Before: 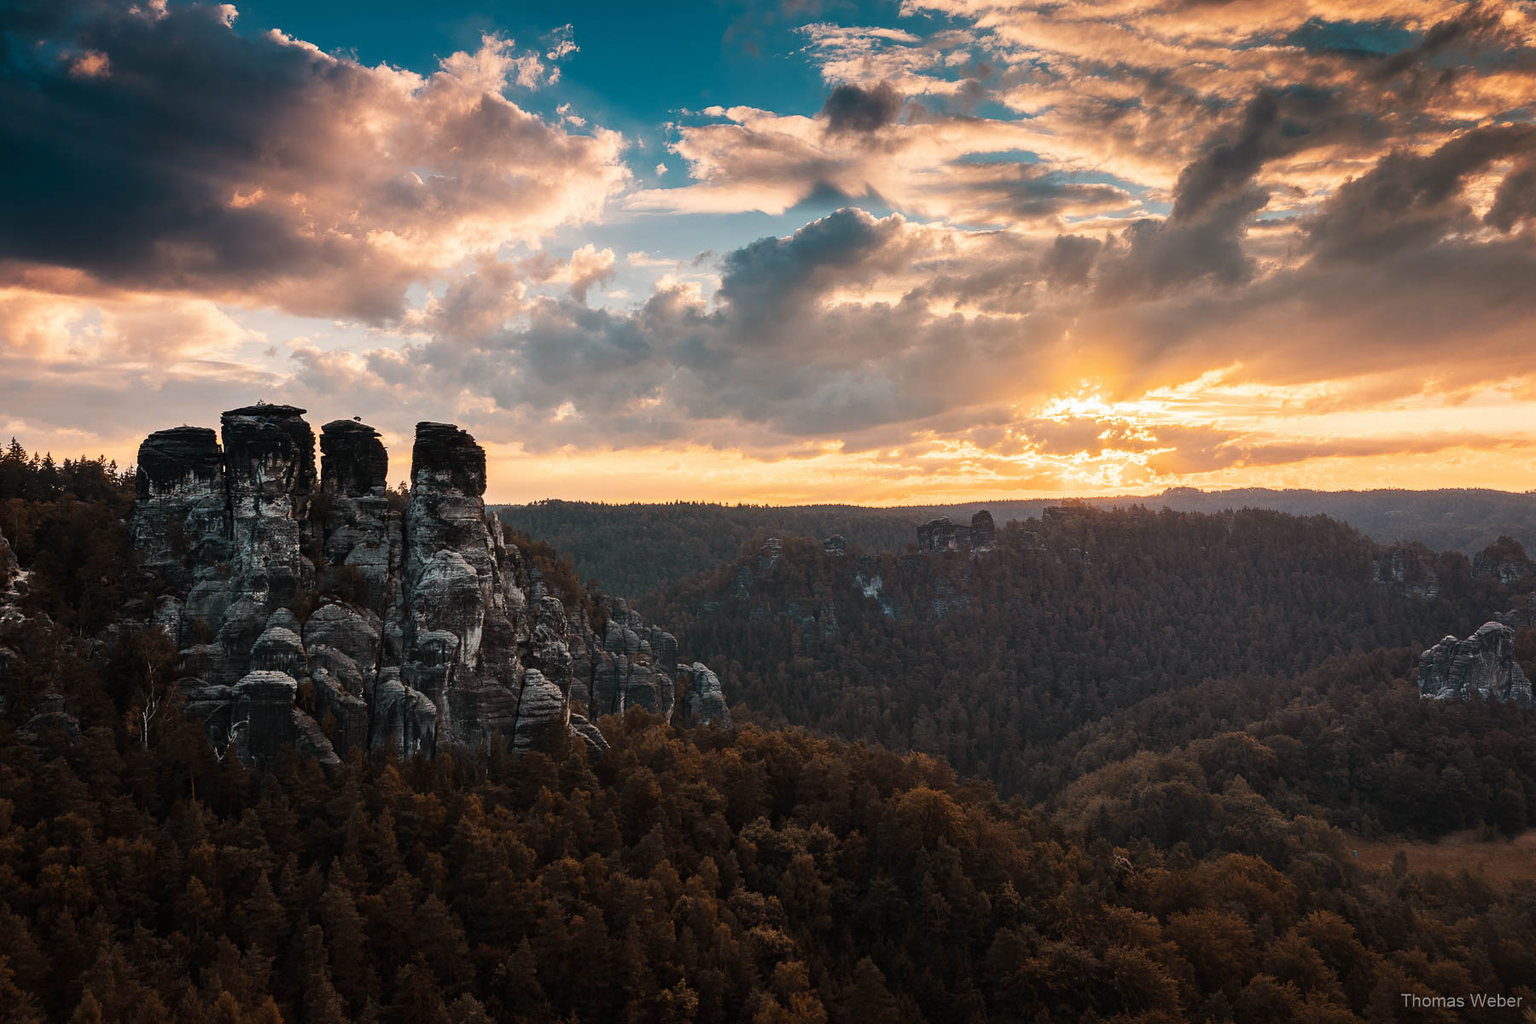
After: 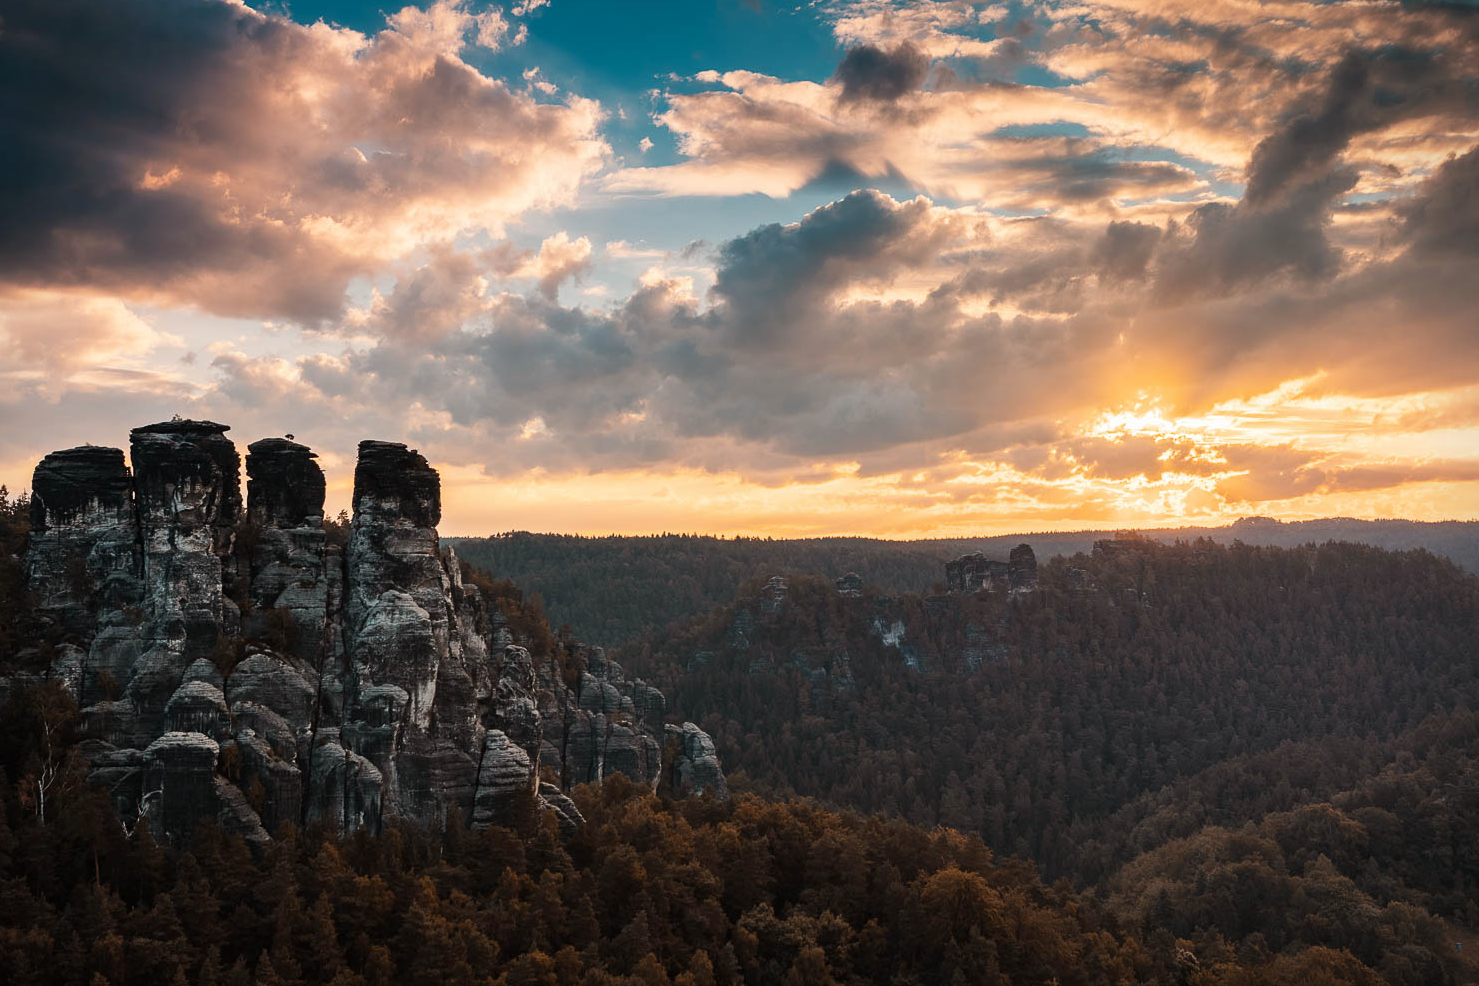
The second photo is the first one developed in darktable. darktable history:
vignetting: fall-off start 91.19%
crop and rotate: left 7.196%, top 4.574%, right 10.605%, bottom 13.178%
